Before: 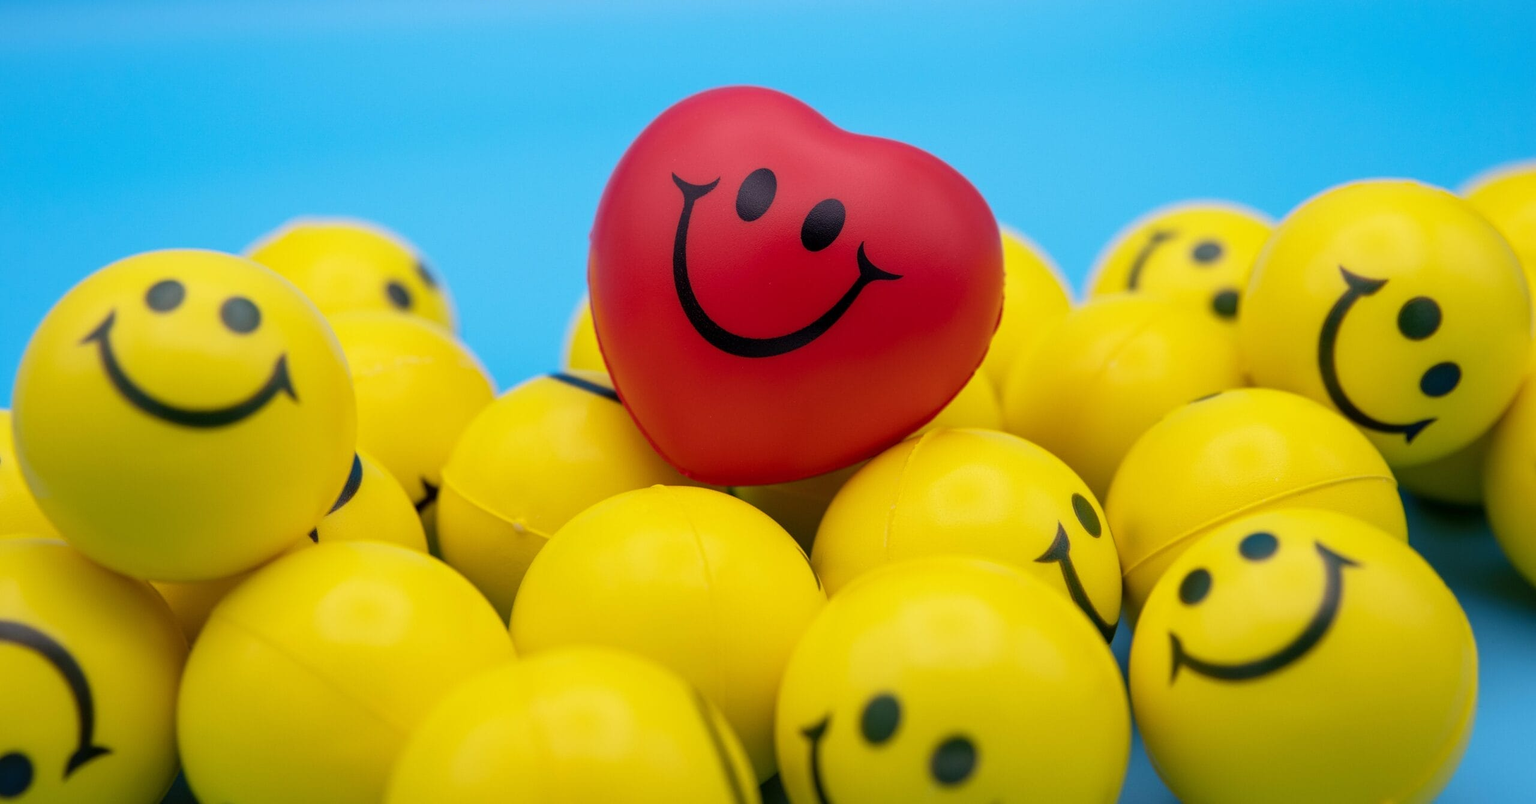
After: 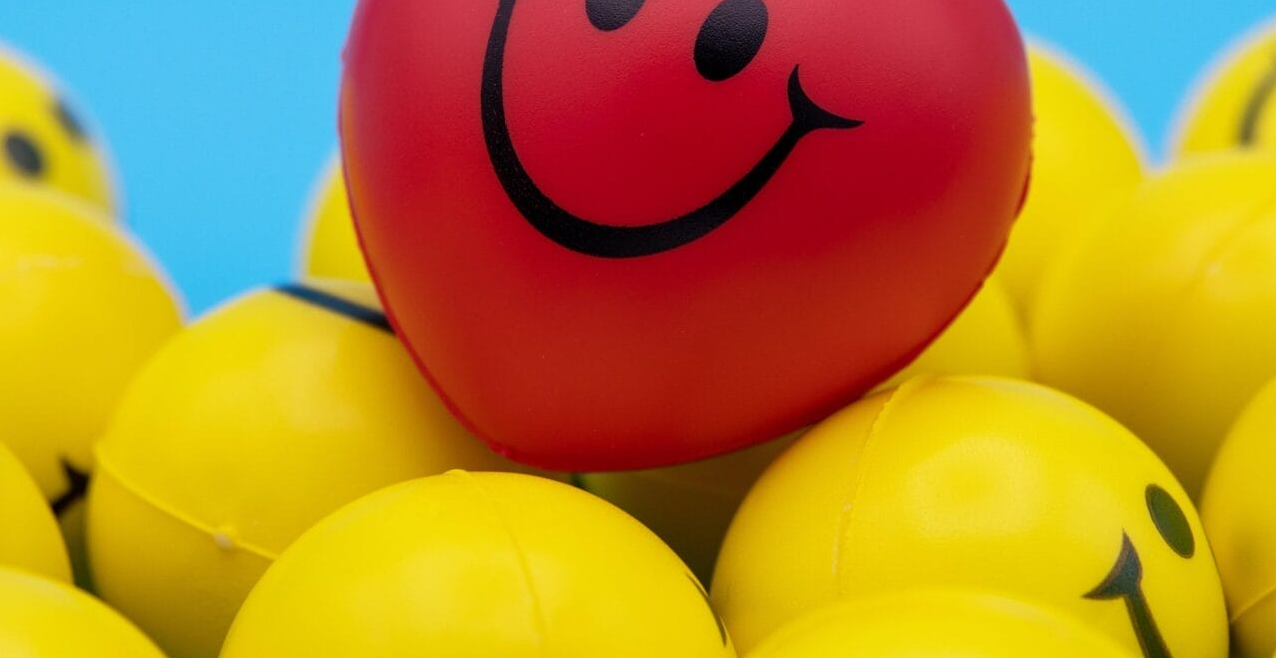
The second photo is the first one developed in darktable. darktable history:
crop: left 25.069%, top 25.287%, right 25.086%, bottom 25.561%
